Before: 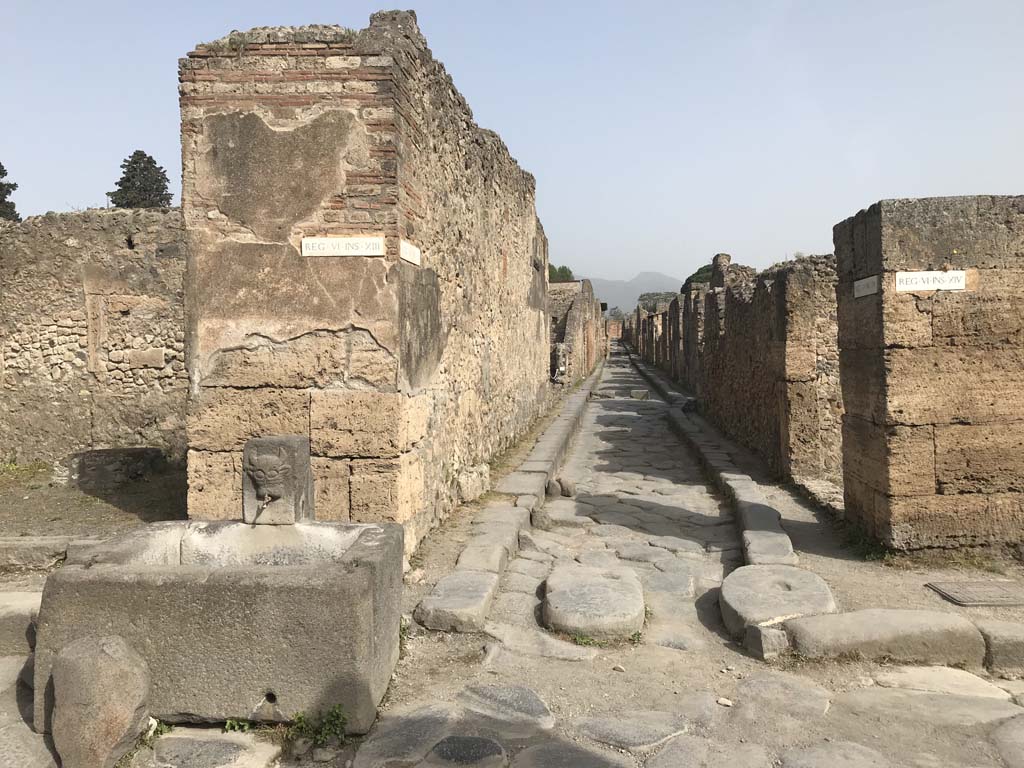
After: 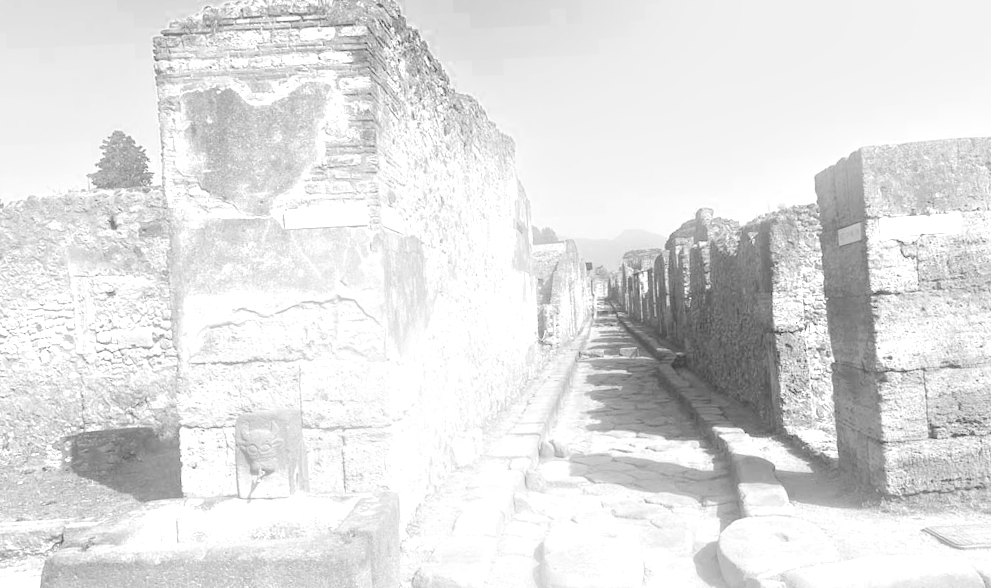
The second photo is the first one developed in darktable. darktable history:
white balance: red 0.986, blue 1.01
monochrome: a -4.13, b 5.16, size 1
crop: left 2.737%, top 7.287%, right 3.421%, bottom 20.179%
color calibration: output R [1.422, -0.35, -0.252, 0], output G [-0.238, 1.259, -0.084, 0], output B [-0.081, -0.196, 1.58, 0], output brightness [0.49, 0.671, -0.57, 0], illuminant same as pipeline (D50), adaptation none (bypass), saturation algorithm version 1 (2020)
bloom: size 13.65%, threshold 98.39%, strength 4.82%
exposure: exposure 0.6 EV, compensate highlight preservation false
rotate and perspective: rotation -2.56°, automatic cropping off
local contrast: detail 110%
